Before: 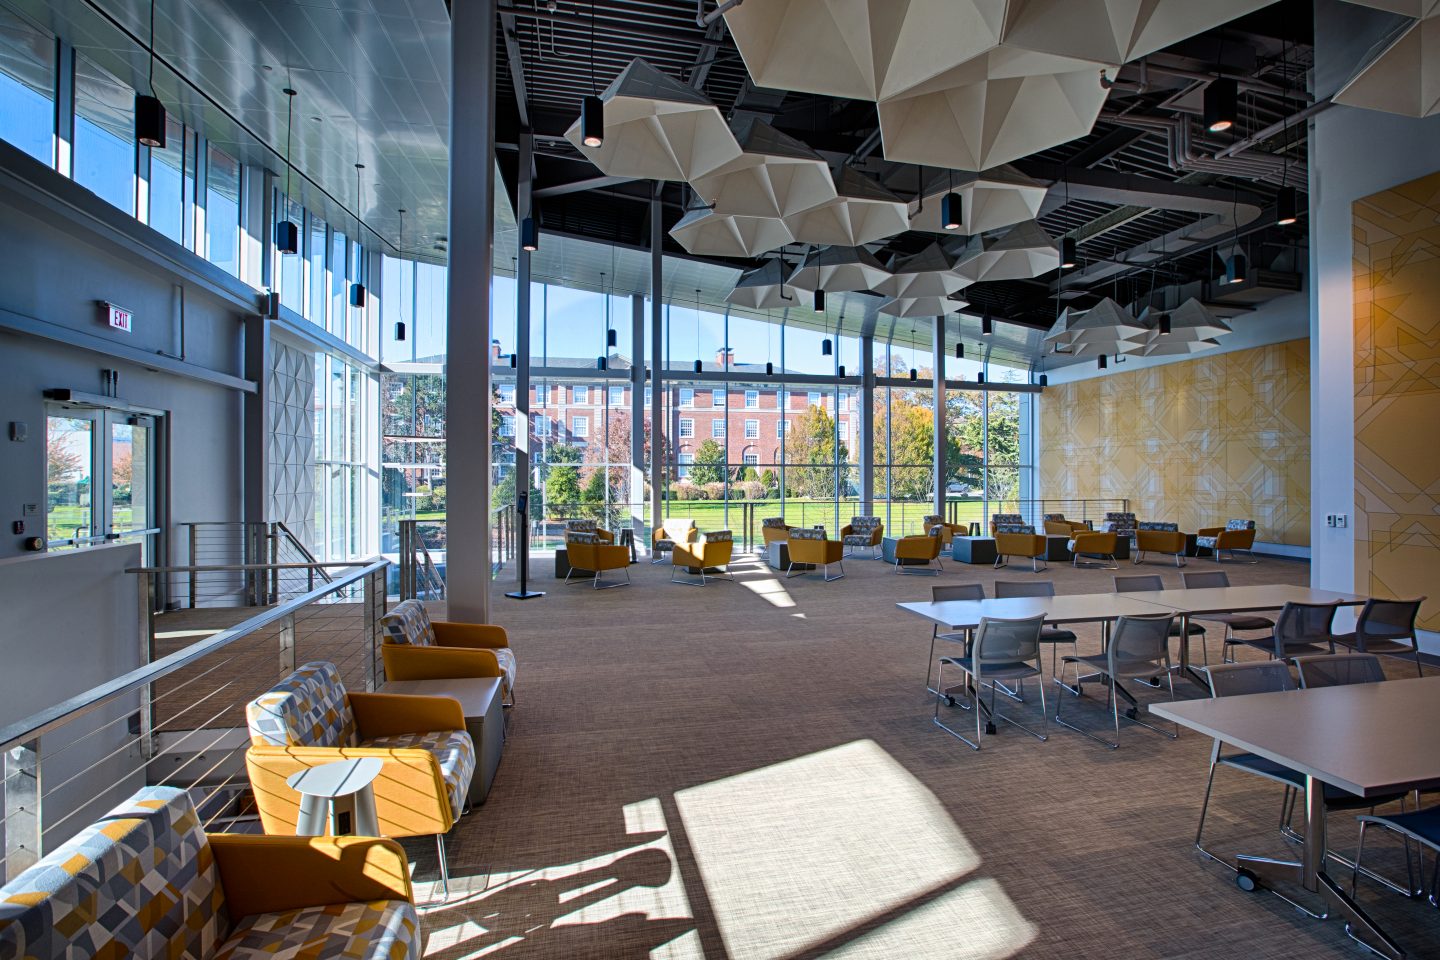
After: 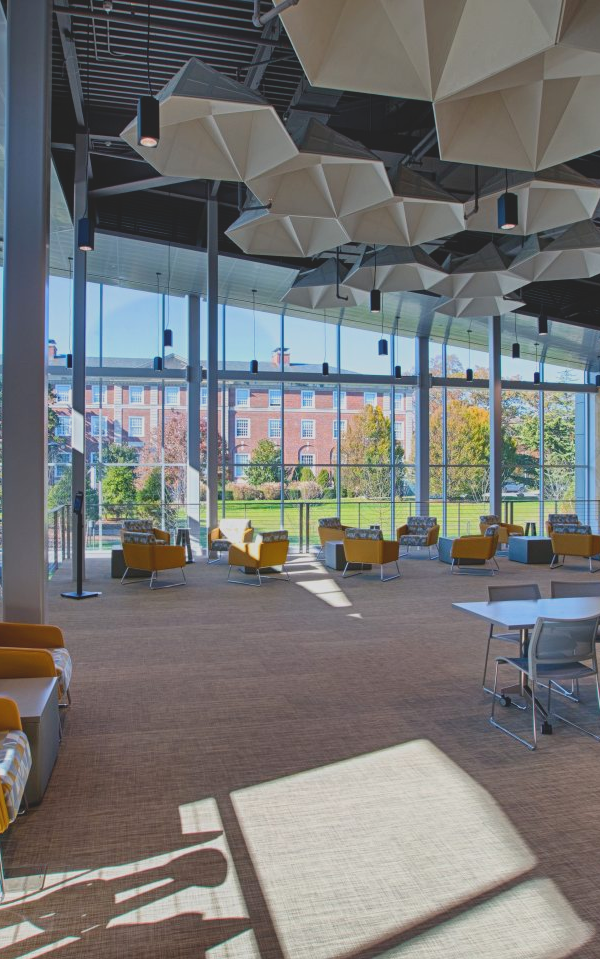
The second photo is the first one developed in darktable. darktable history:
local contrast: highlights 101%, shadows 100%, detail 119%, midtone range 0.2
crop: left 30.901%, right 27.41%
exposure: exposure 0.014 EV, compensate highlight preservation false
contrast brightness saturation: contrast -0.293
